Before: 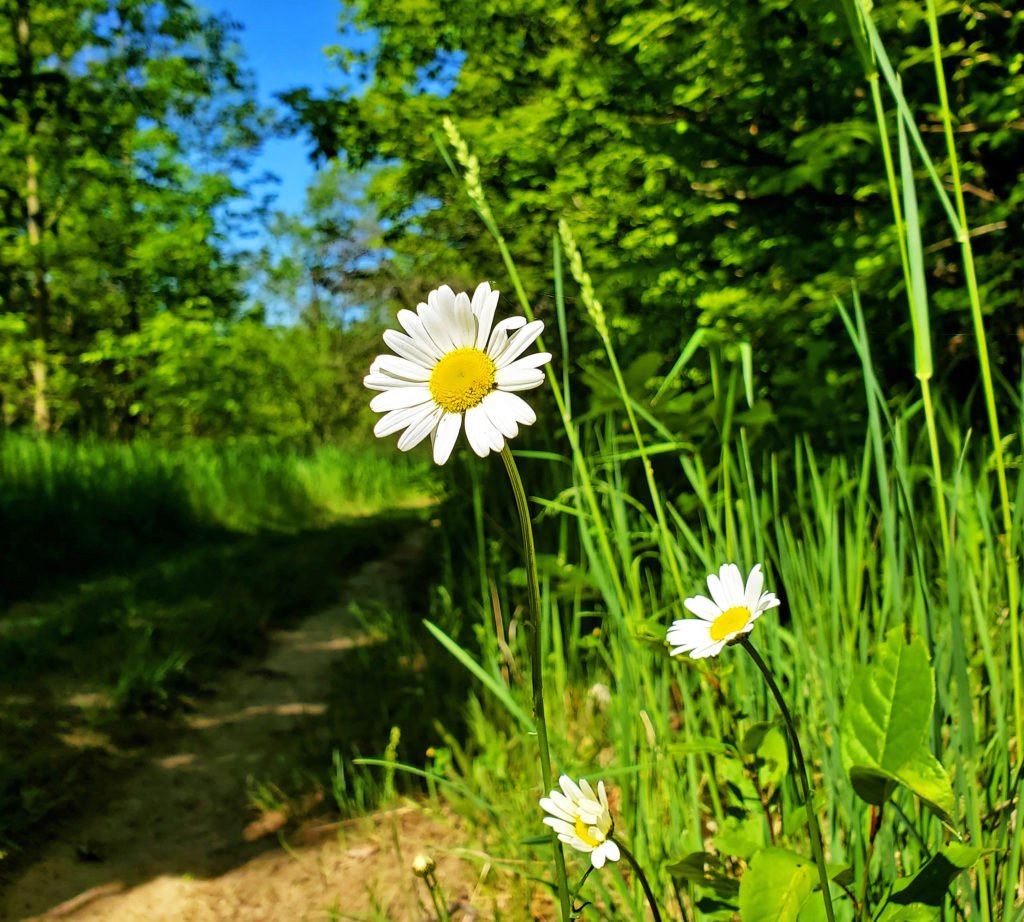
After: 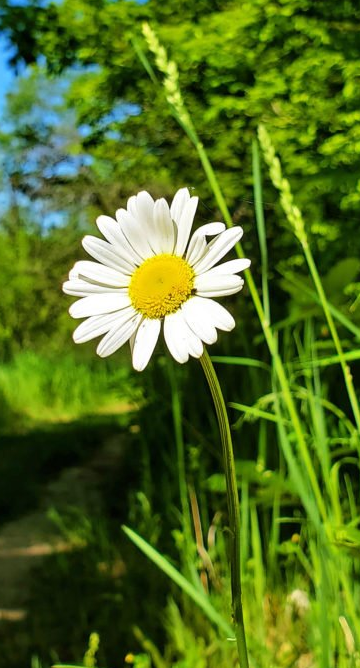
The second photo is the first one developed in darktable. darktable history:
crop and rotate: left 29.476%, top 10.214%, right 35.32%, bottom 17.333%
rotate and perspective: crop left 0, crop top 0
